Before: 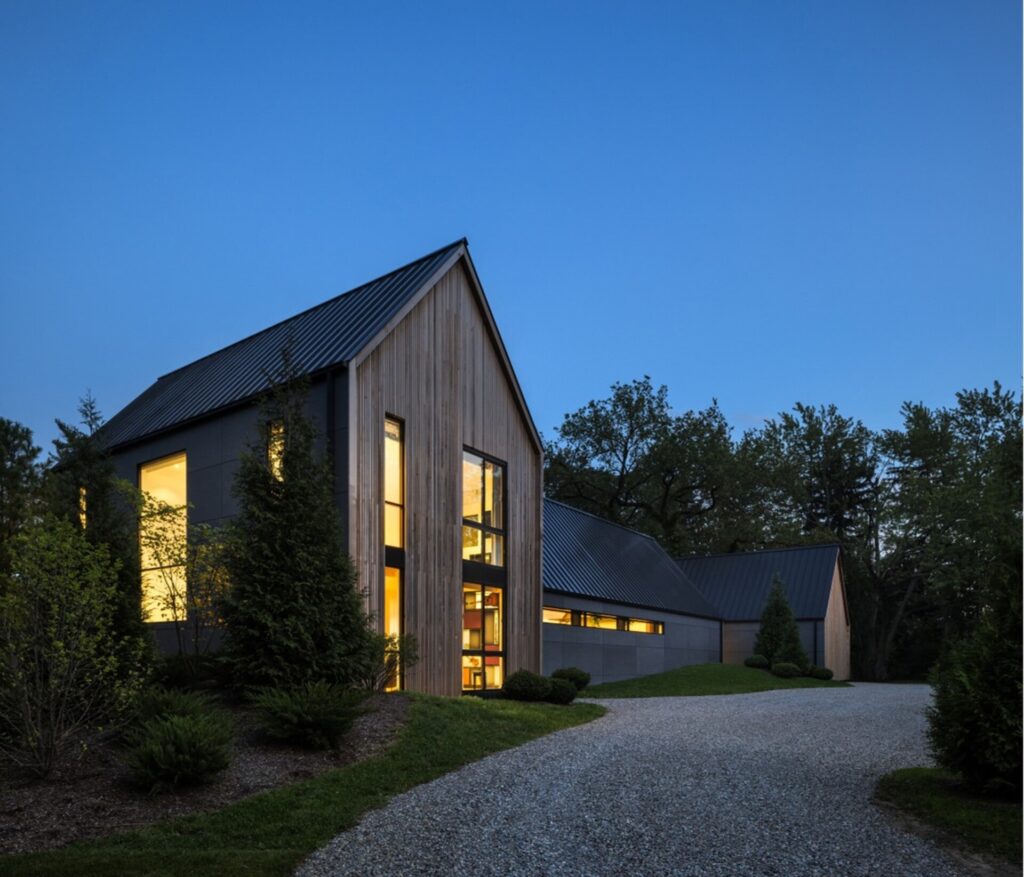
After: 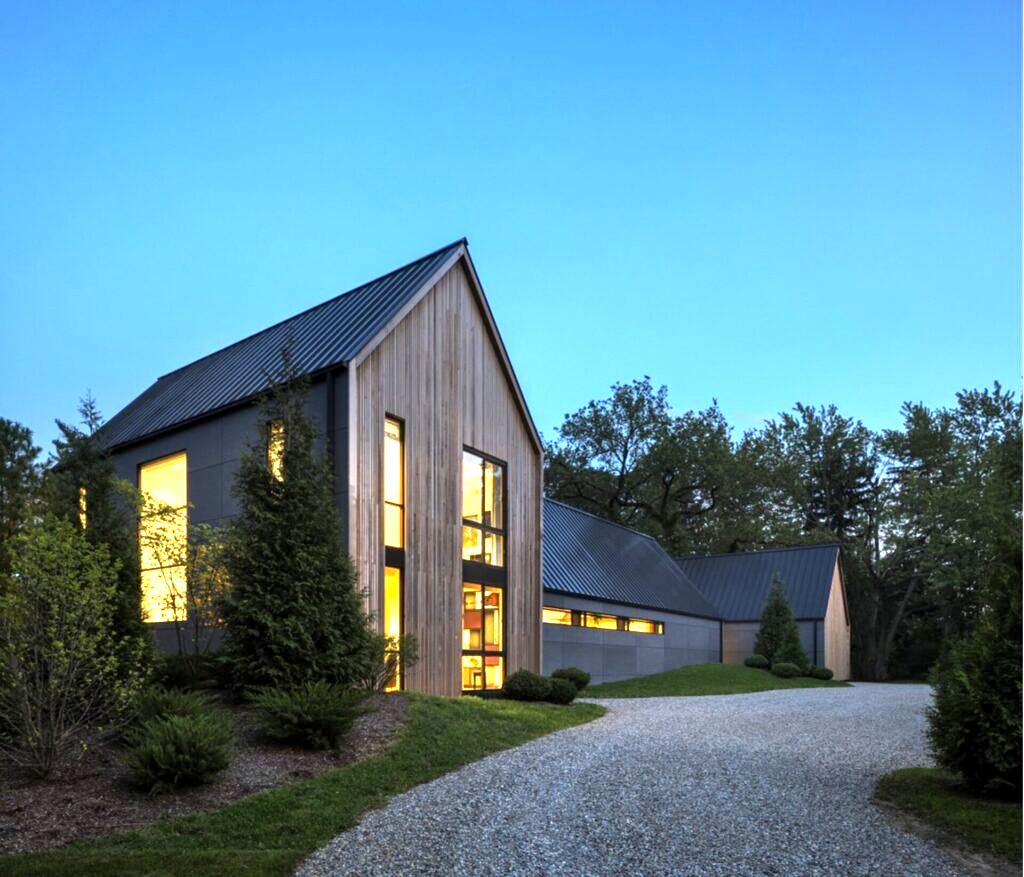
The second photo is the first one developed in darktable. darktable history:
exposure: black level correction 0.001, exposure 1.399 EV, compensate highlight preservation false
